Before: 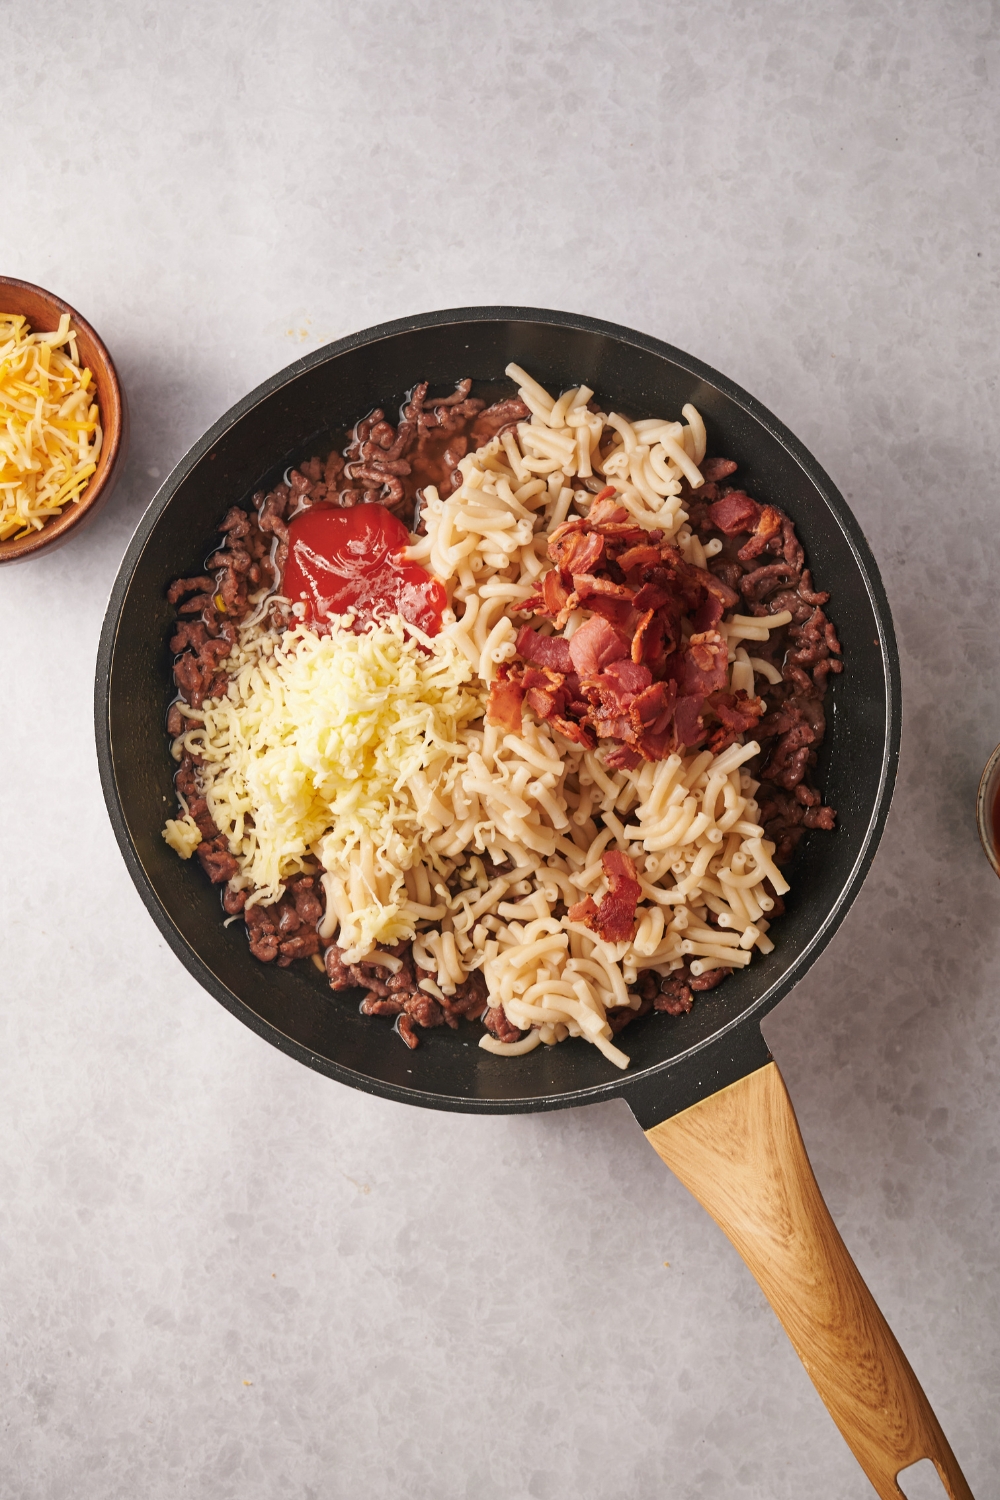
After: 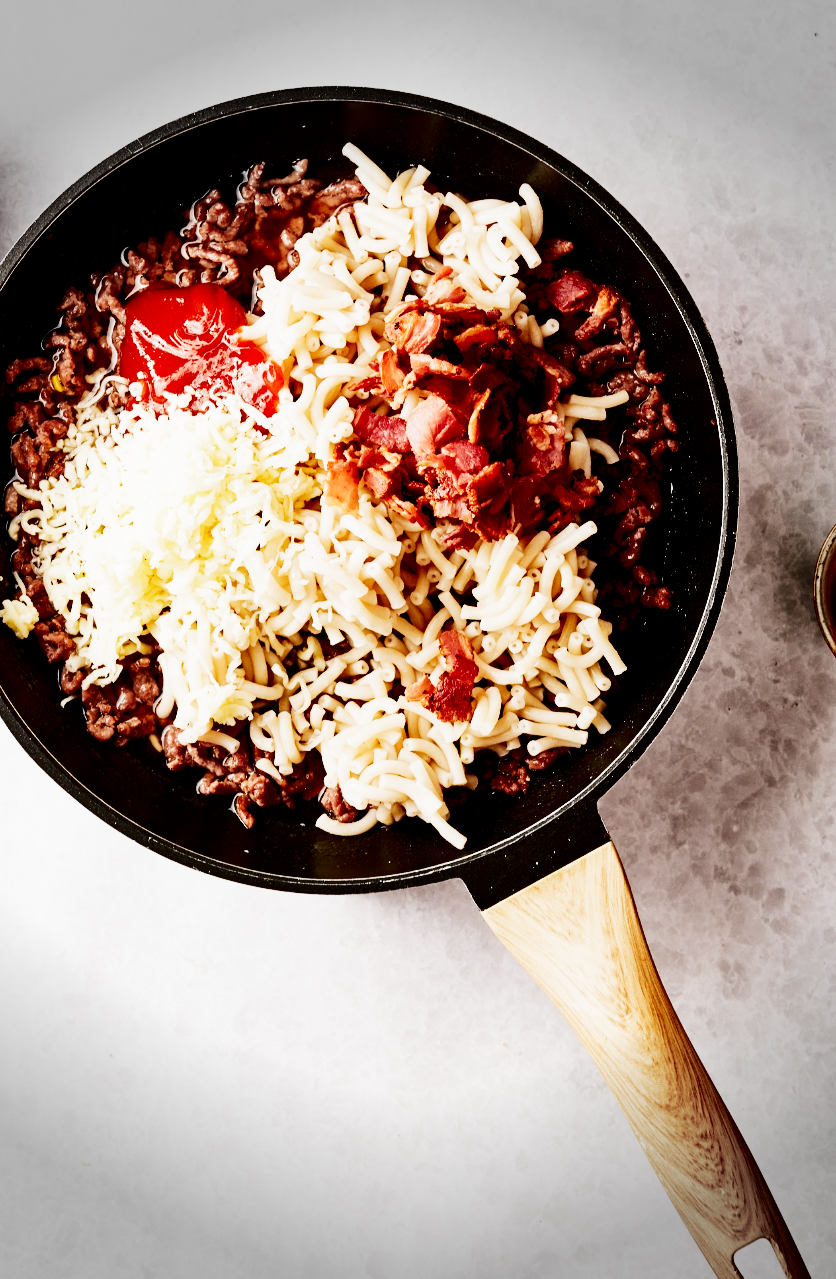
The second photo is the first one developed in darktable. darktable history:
tone equalizer: -8 EV -0.734 EV, -7 EV -0.731 EV, -6 EV -0.605 EV, -5 EV -0.414 EV, -3 EV 0.399 EV, -2 EV 0.6 EV, -1 EV 0.7 EV, +0 EV 0.771 EV, edges refinement/feathering 500, mask exposure compensation -1.57 EV, preserve details no
vignetting: fall-off start 90.34%, fall-off radius 39.07%, width/height ratio 1.215, shape 1.3
crop: left 16.355%, top 14.72%
contrast brightness saturation: contrast 0.193, brightness -0.236, saturation 0.116
filmic rgb: black relative exposure -7.5 EV, white relative exposure 4.99 EV, hardness 3.32, contrast 1.299, preserve chrominance no, color science v4 (2020), contrast in shadows soft
exposure: black level correction 0, exposure 0.693 EV, compensate highlight preservation false
